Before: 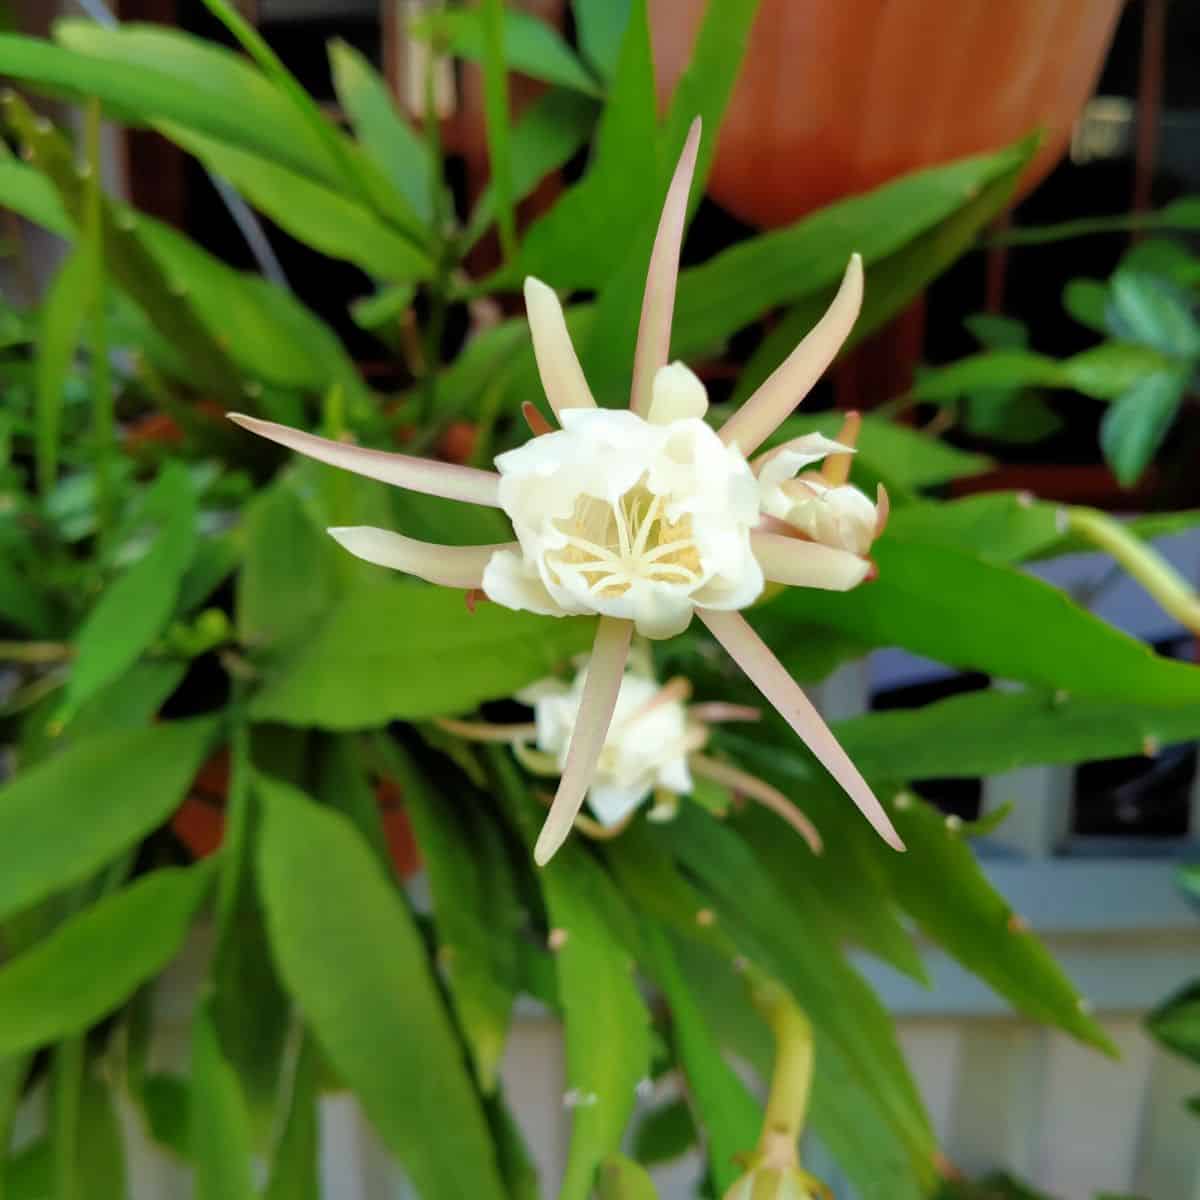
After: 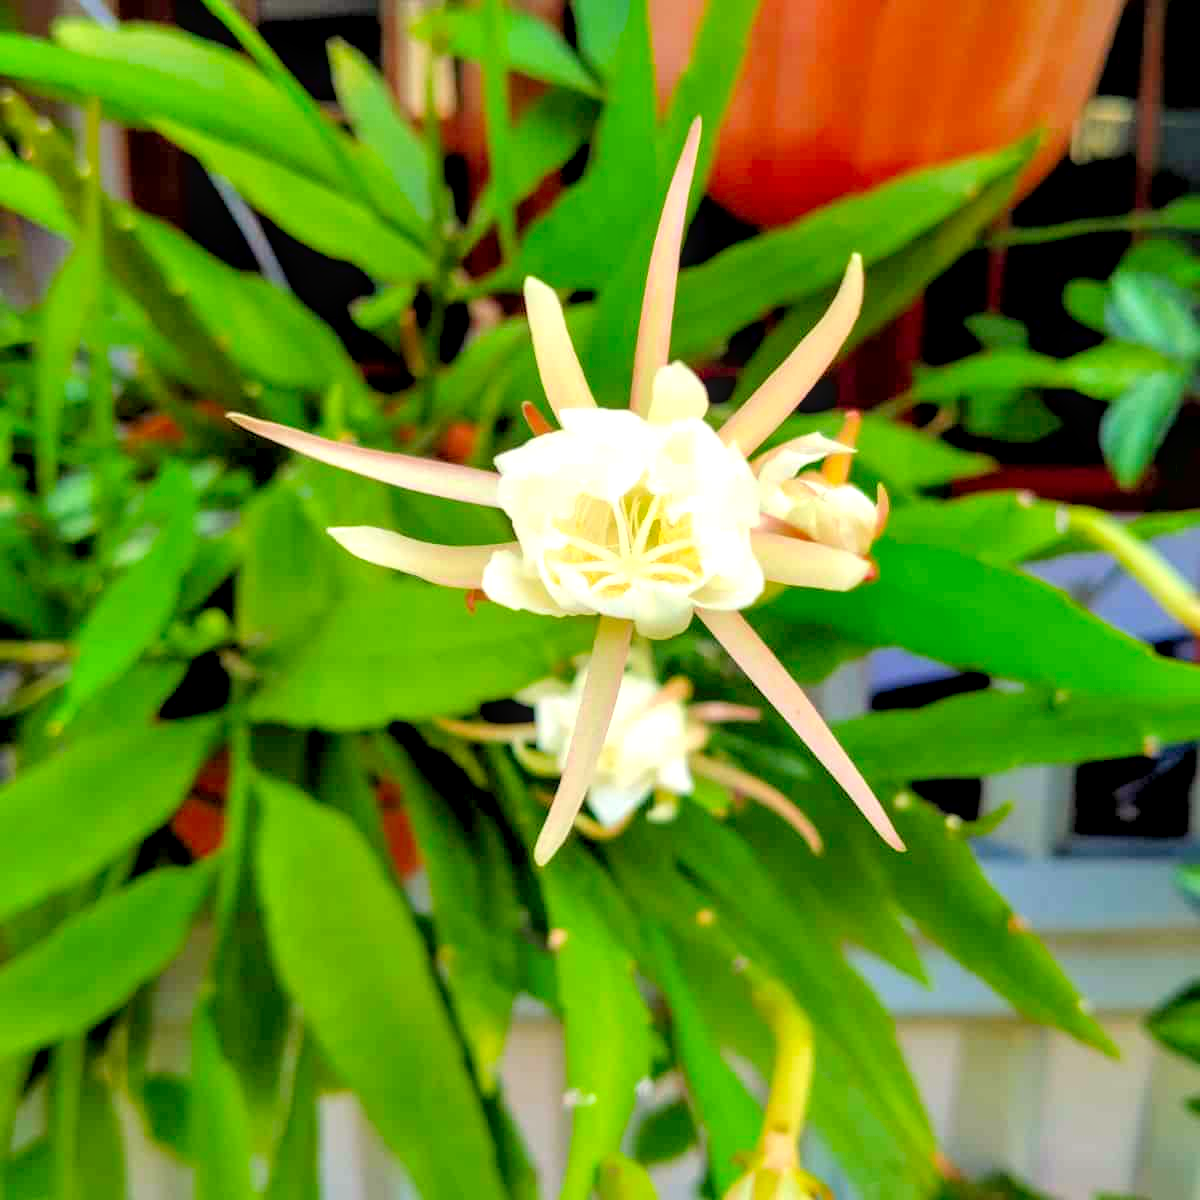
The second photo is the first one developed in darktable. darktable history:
contrast brightness saturation: contrast 0.068, brightness 0.175, saturation 0.403
exposure: black level correction 0.004, exposure 0.411 EV, compensate highlight preservation false
local contrast: on, module defaults
color correction: highlights a* 3.6, highlights b* 5.13
